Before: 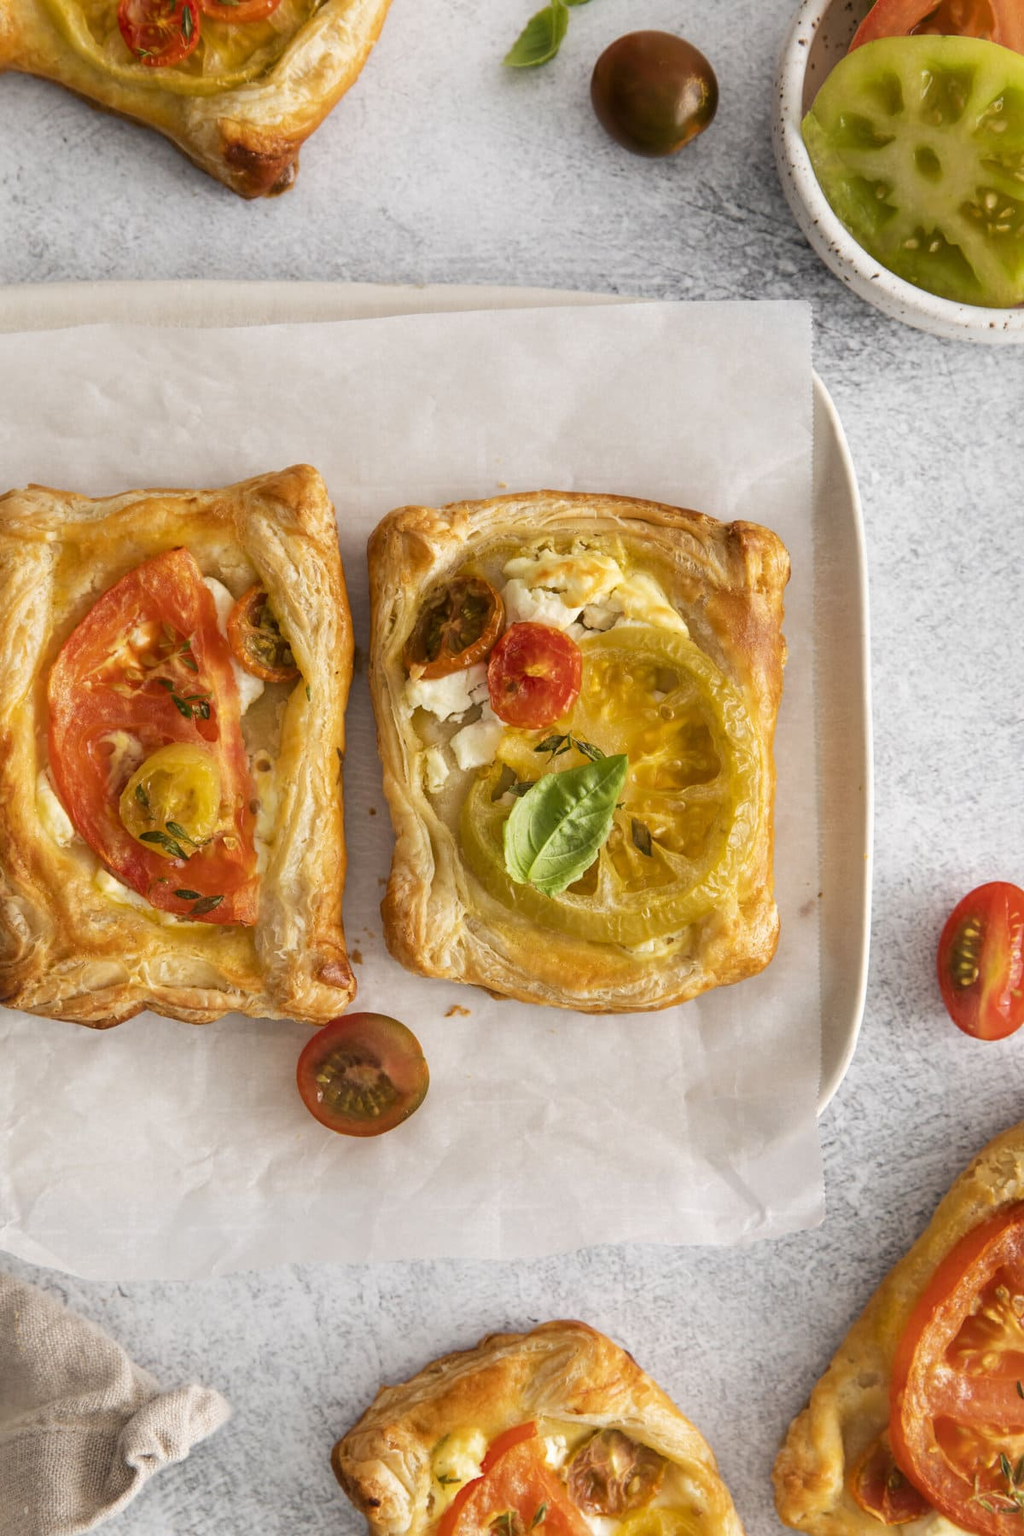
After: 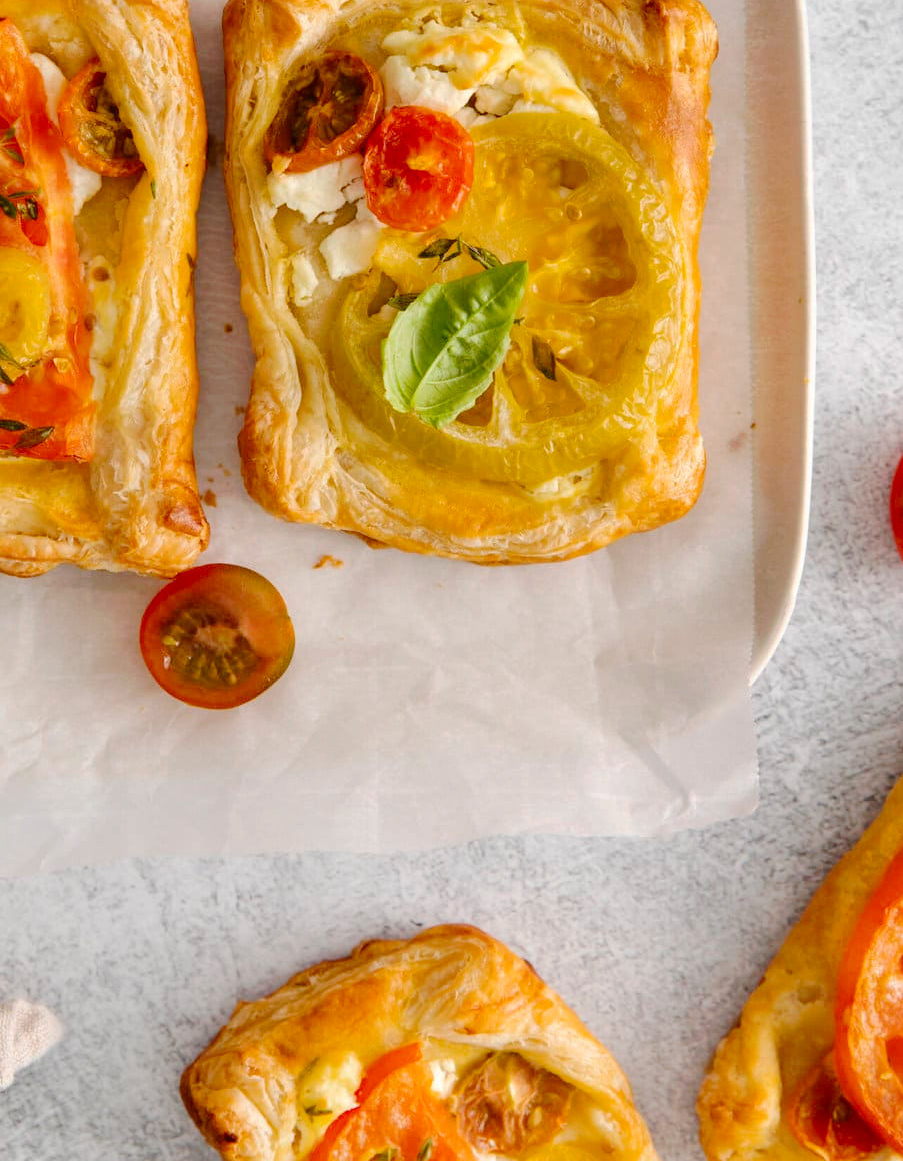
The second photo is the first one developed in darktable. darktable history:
contrast brightness saturation: contrast 0.037, saturation 0.155
crop and rotate: left 17.353%, top 34.62%, right 7.386%, bottom 0.844%
tone curve: curves: ch0 [(0, 0) (0.003, 0.006) (0.011, 0.014) (0.025, 0.024) (0.044, 0.035) (0.069, 0.046) (0.1, 0.074) (0.136, 0.115) (0.177, 0.161) (0.224, 0.226) (0.277, 0.293) (0.335, 0.364) (0.399, 0.441) (0.468, 0.52) (0.543, 0.58) (0.623, 0.657) (0.709, 0.72) (0.801, 0.794) (0.898, 0.883) (1, 1)], preserve colors none
